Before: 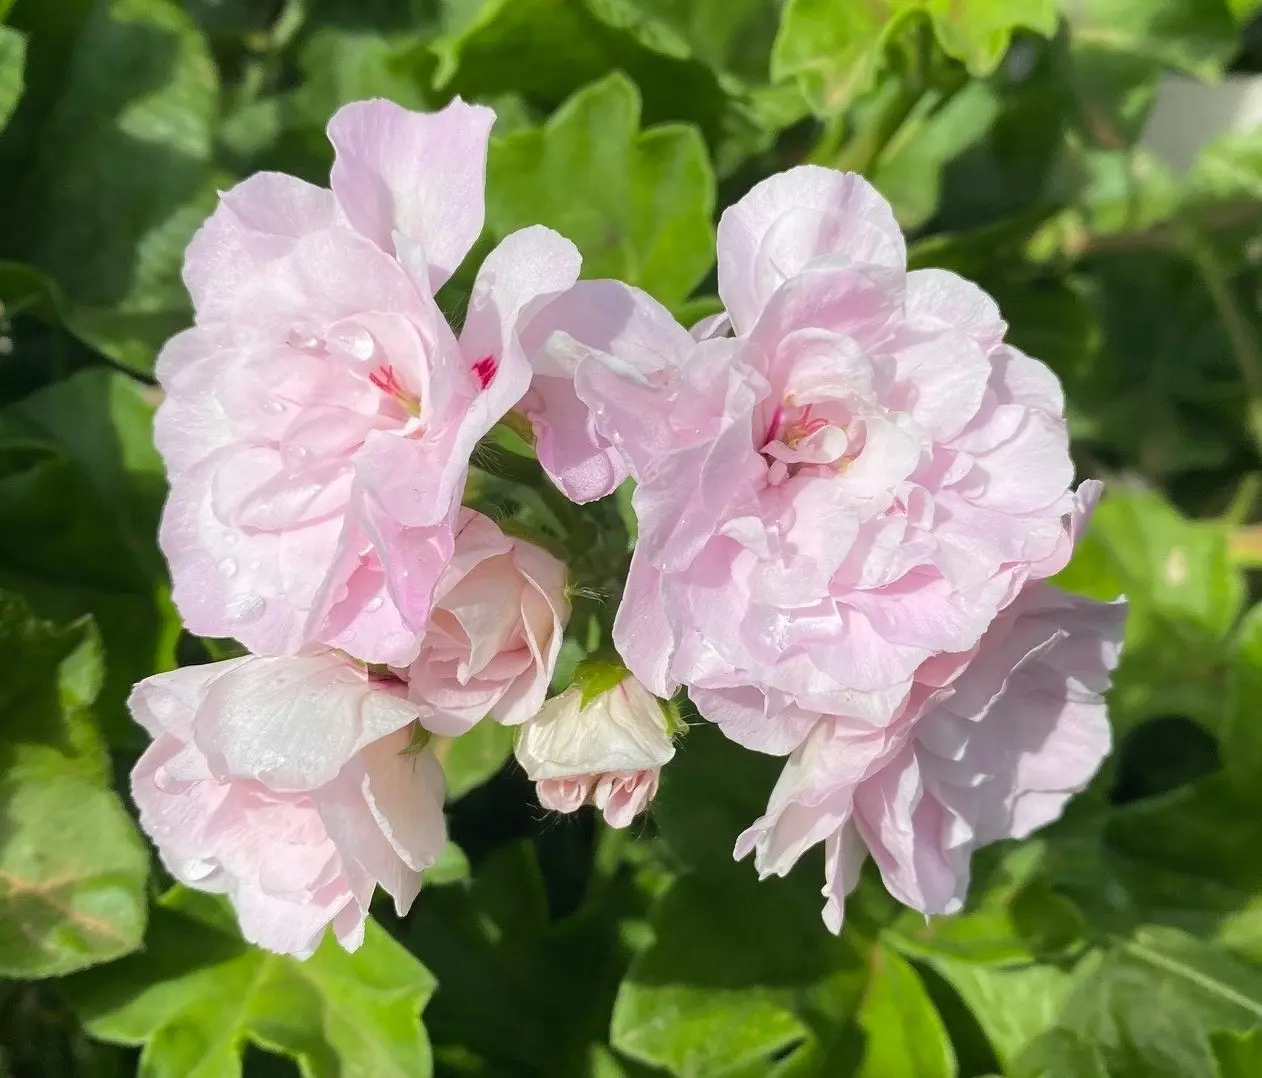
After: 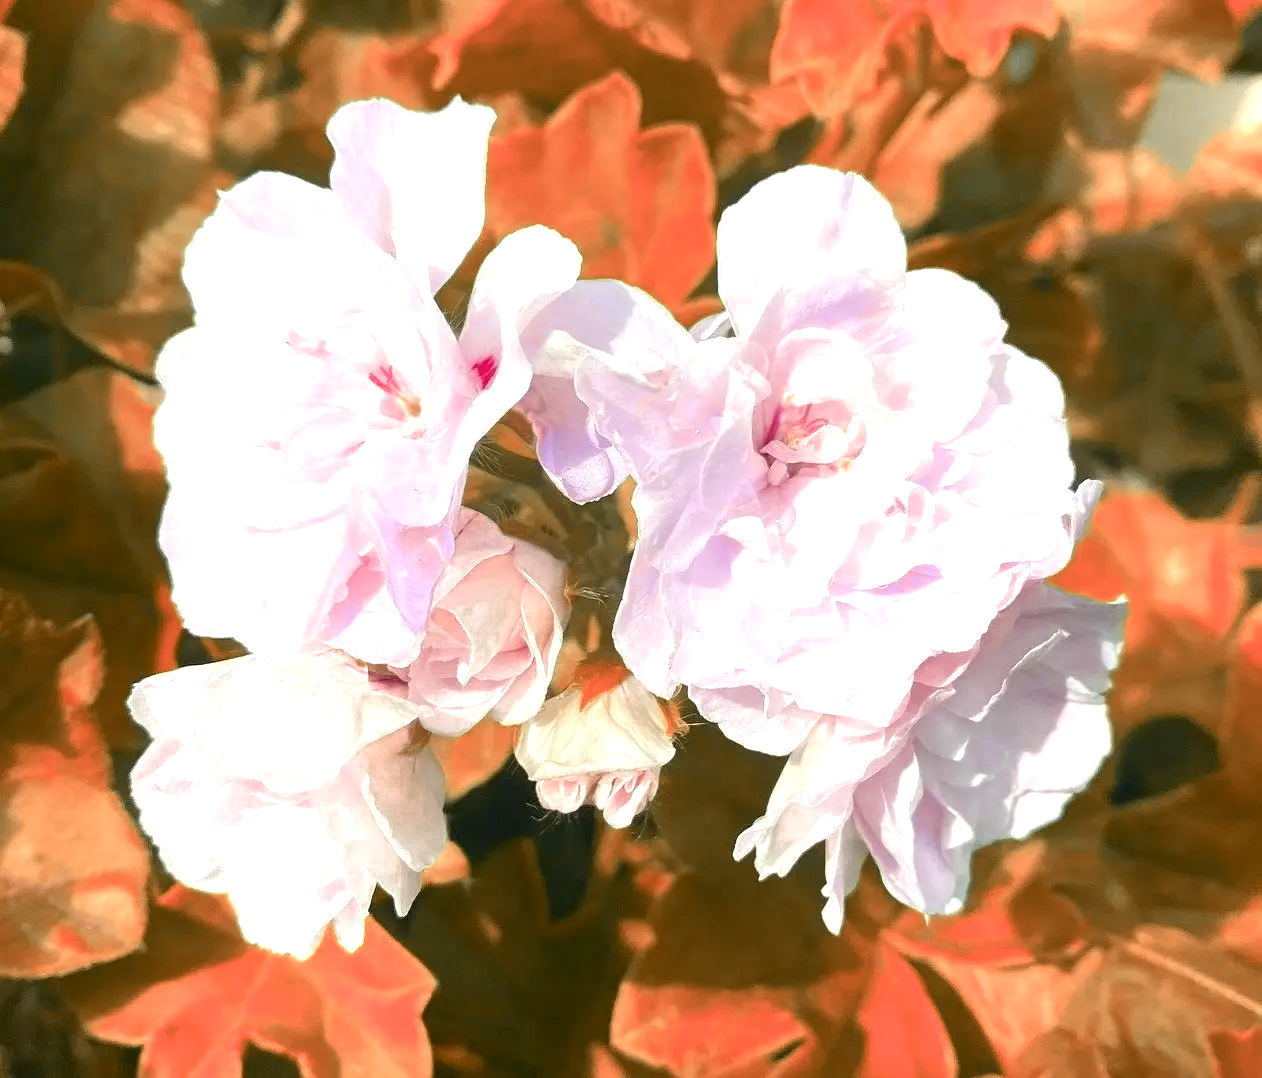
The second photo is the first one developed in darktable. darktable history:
color zones: curves: ch0 [(0.006, 0.385) (0.143, 0.563) (0.243, 0.321) (0.352, 0.464) (0.516, 0.456) (0.625, 0.5) (0.75, 0.5) (0.875, 0.5)]; ch1 [(0, 0.5) (0.134, 0.504) (0.246, 0.463) (0.421, 0.515) (0.5, 0.56) (0.625, 0.5) (0.75, 0.5) (0.875, 0.5)]; ch2 [(0, 0.5) (0.131, 0.426) (0.307, 0.289) (0.38, 0.188) (0.513, 0.216) (0.625, 0.548) (0.75, 0.468) (0.838, 0.396) (0.971, 0.311)]
color correction: highlights a* -4.73, highlights b* 5.06, saturation 0.97
exposure: exposure 0.943 EV, compensate highlight preservation false
contrast equalizer: y [[0.439, 0.44, 0.442, 0.457, 0.493, 0.498], [0.5 ×6], [0.5 ×6], [0 ×6], [0 ×6]], mix 0.59
